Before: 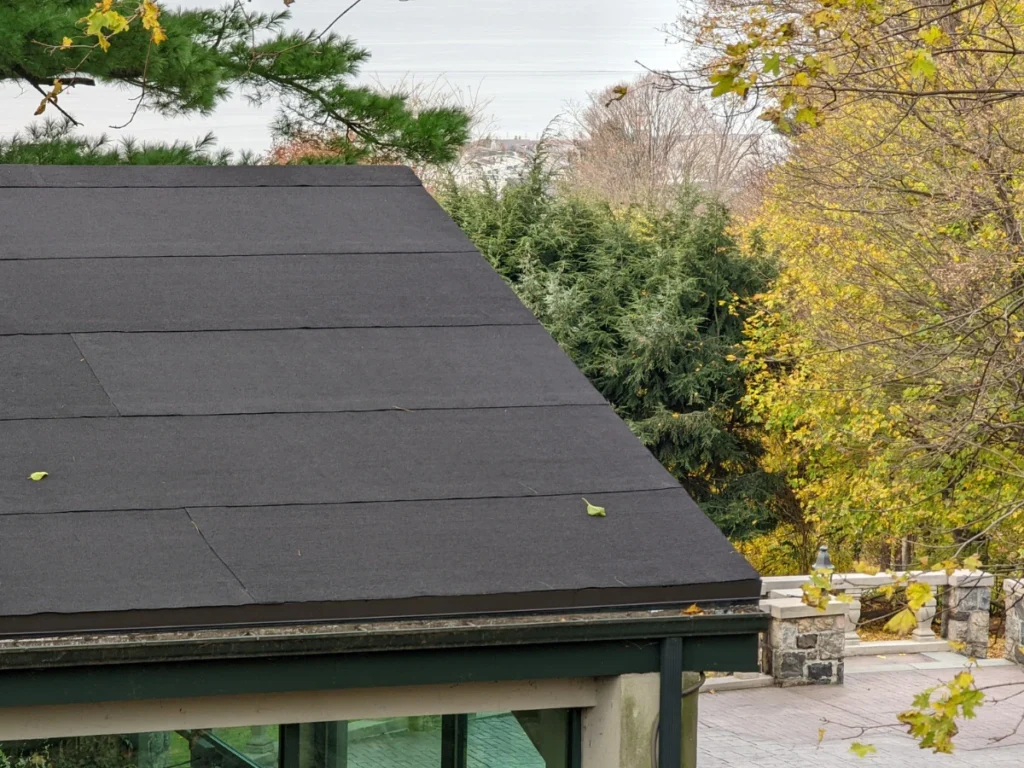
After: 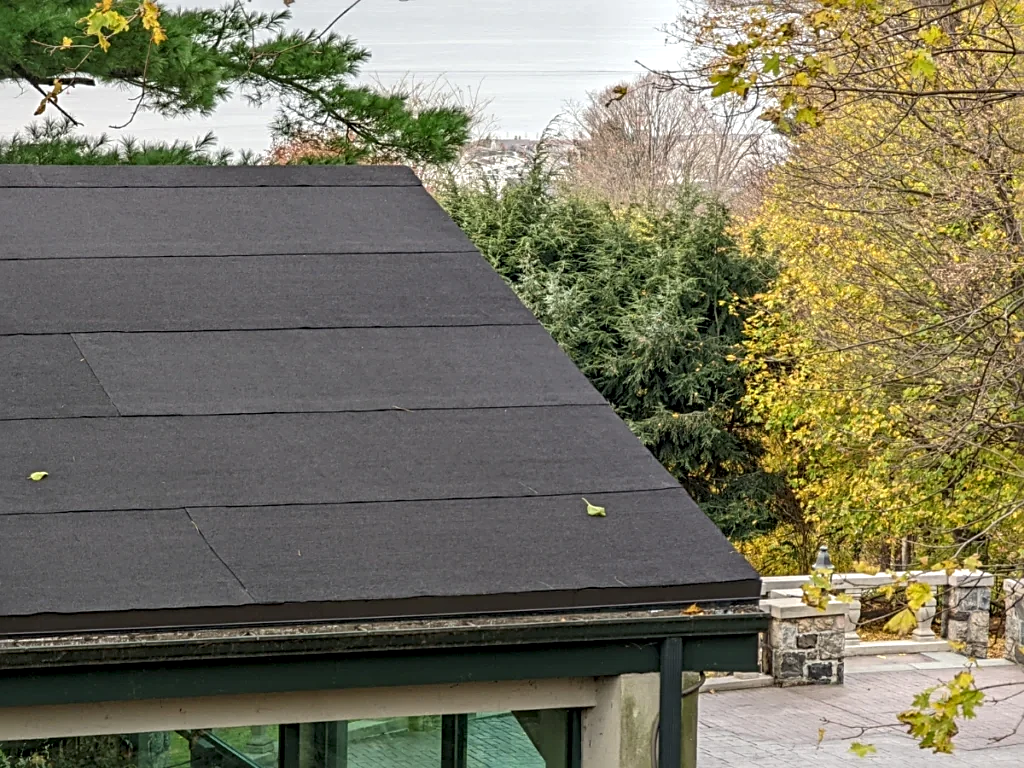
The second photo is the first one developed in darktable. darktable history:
local contrast: on, module defaults
sharpen: radius 3.119
